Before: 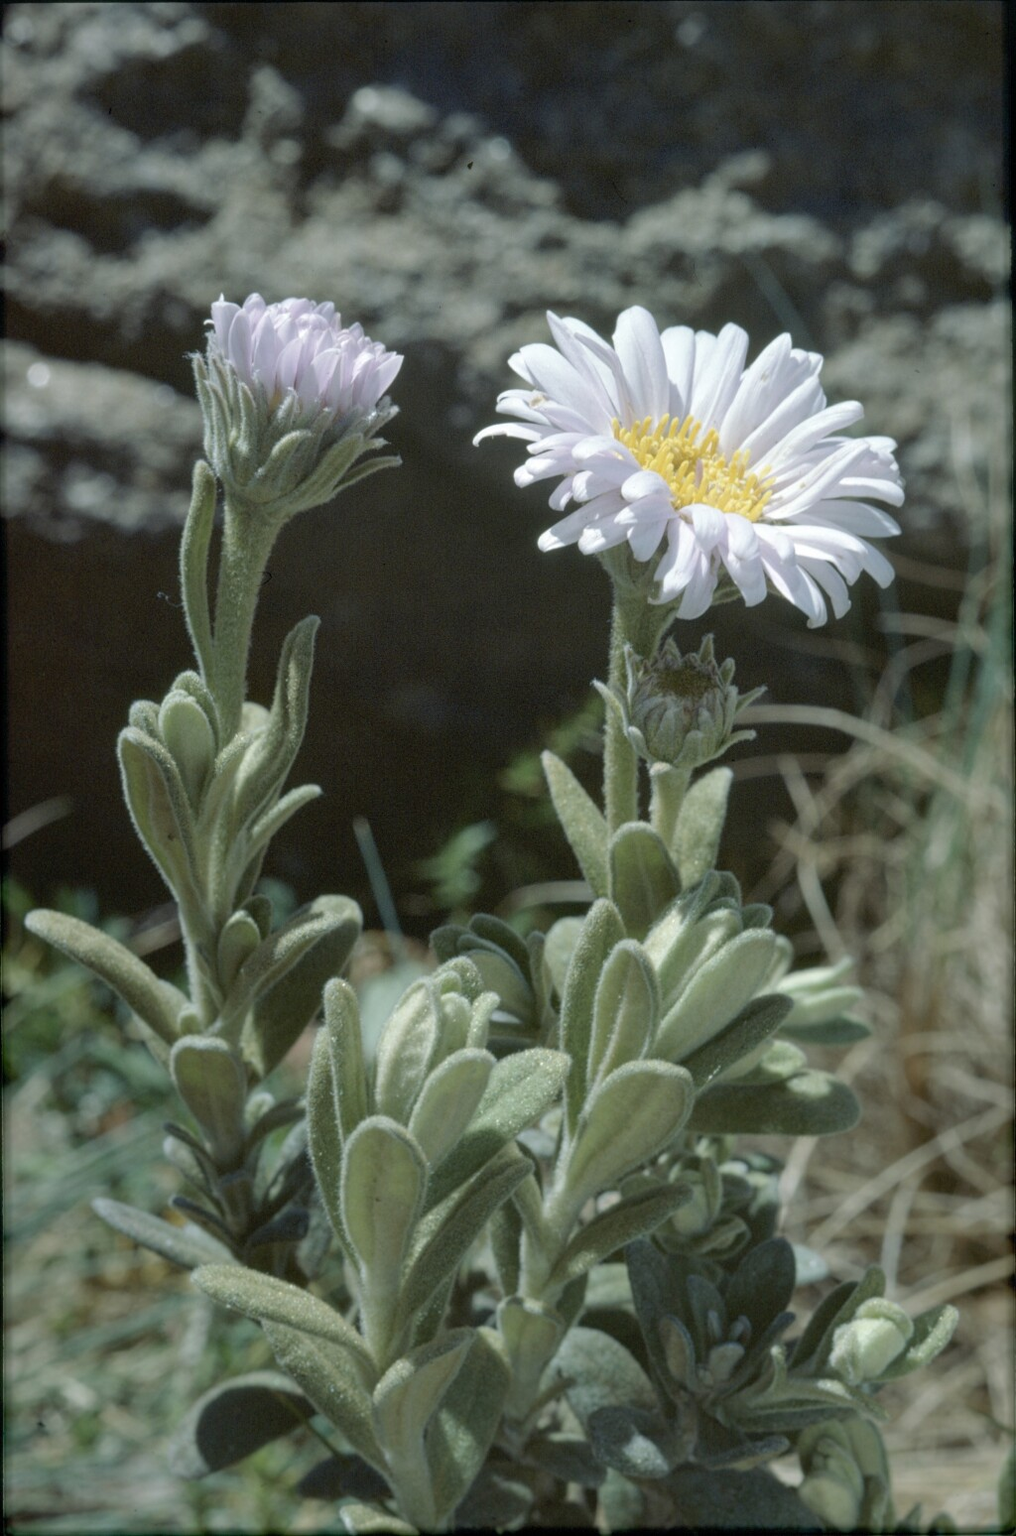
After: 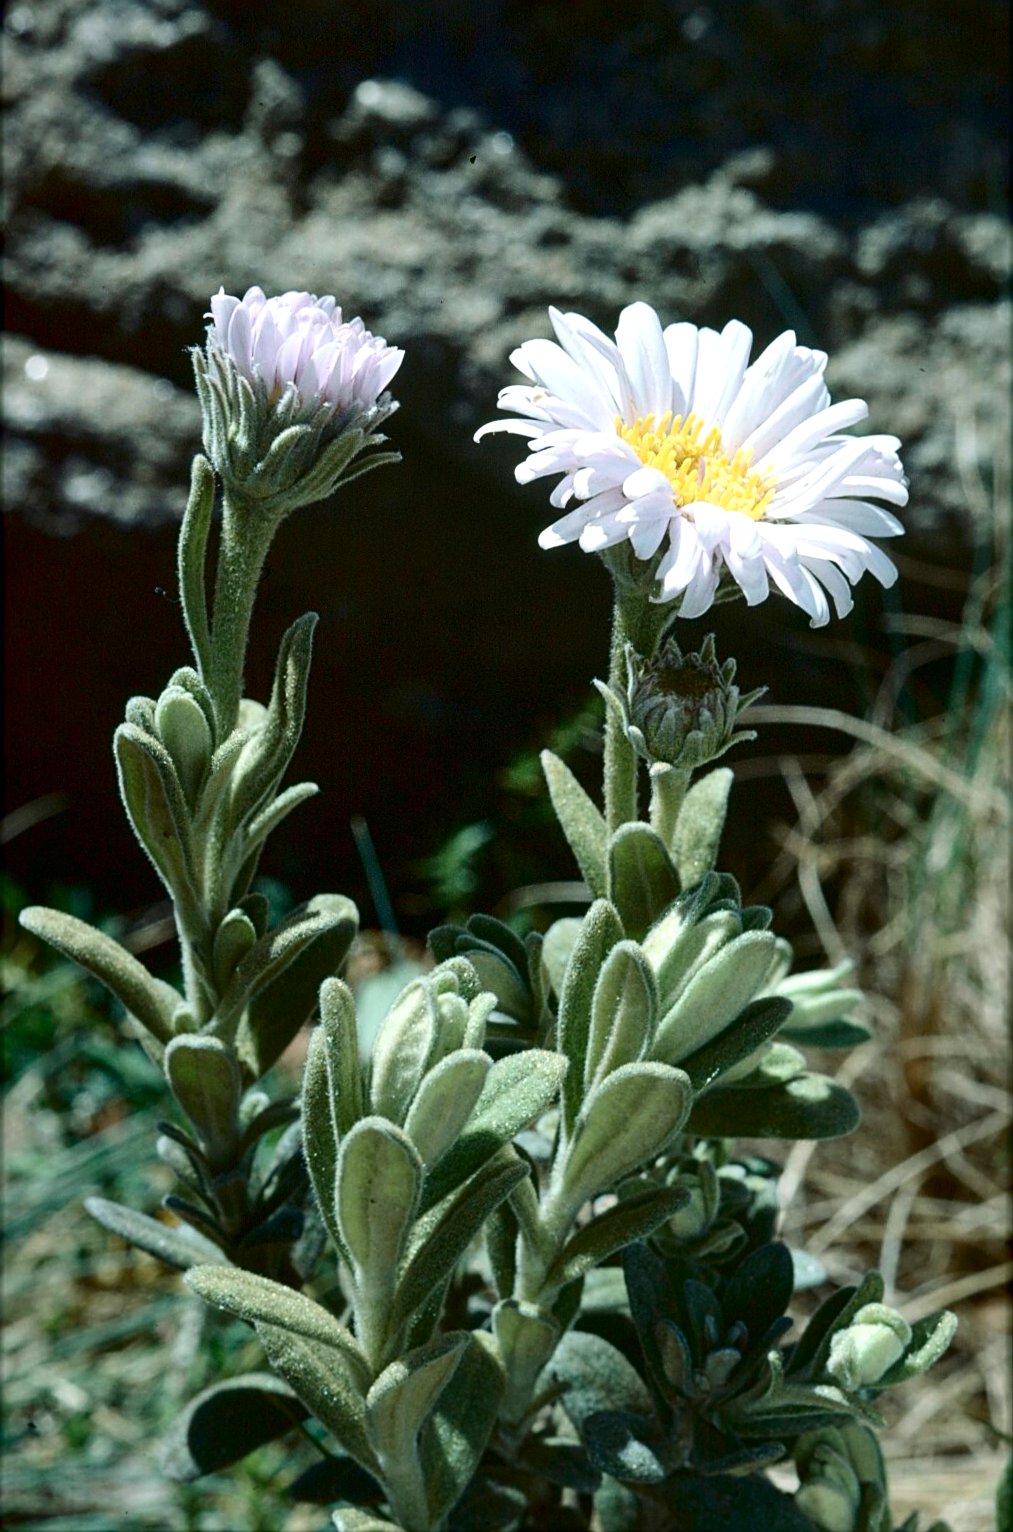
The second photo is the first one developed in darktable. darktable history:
exposure: black level correction 0, exposure 0.5 EV, compensate exposure bias true, compensate highlight preservation false
crop and rotate: angle -0.388°
contrast brightness saturation: contrast 0.238, brightness -0.233, saturation 0.136
sharpen: on, module defaults
